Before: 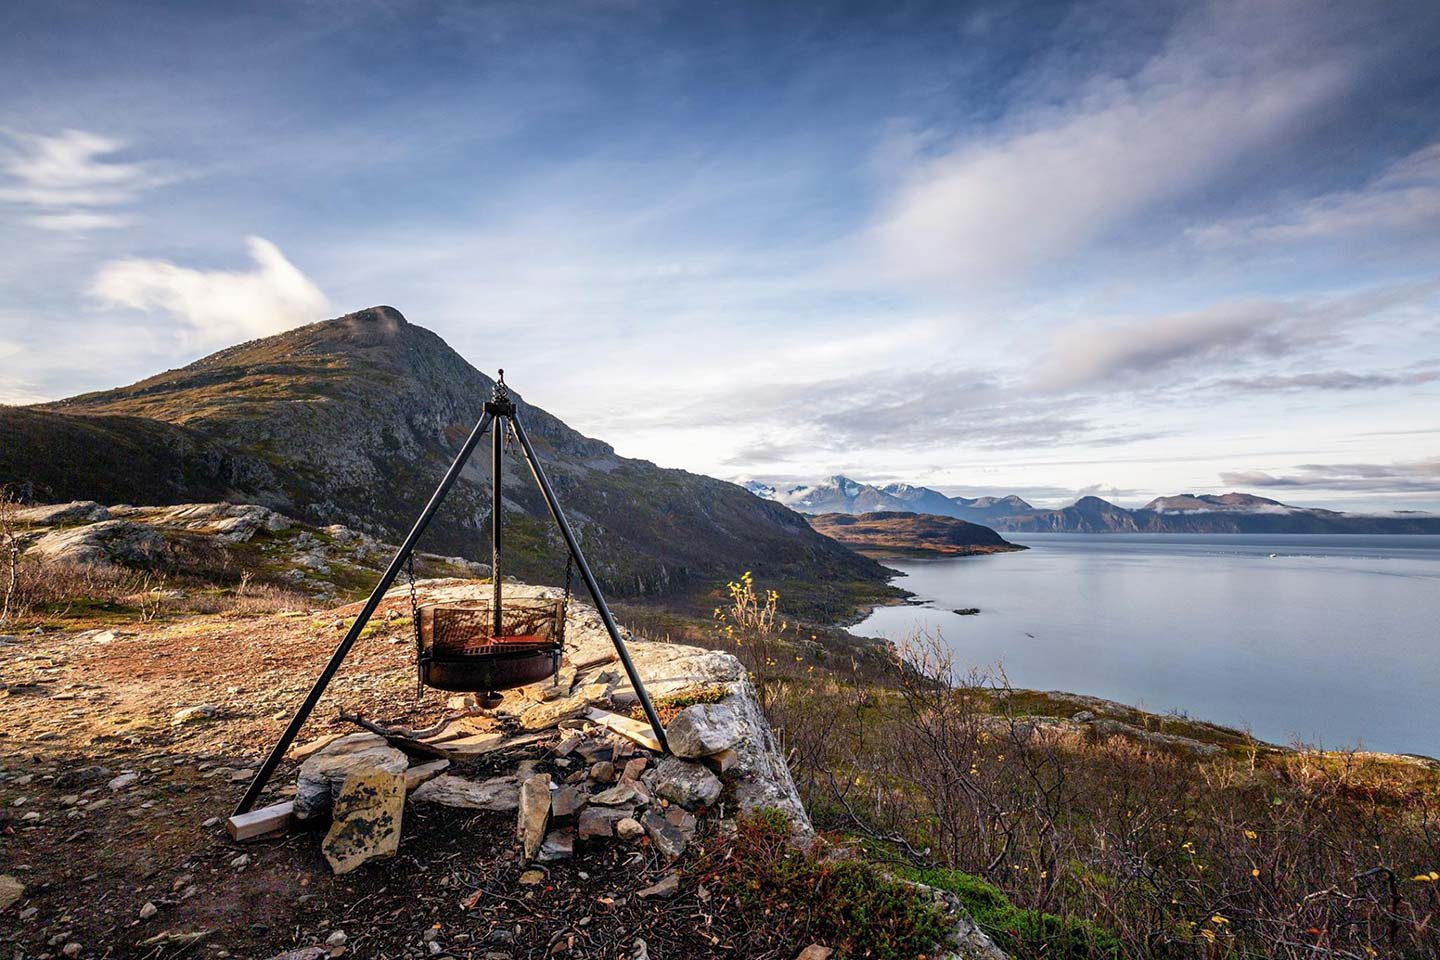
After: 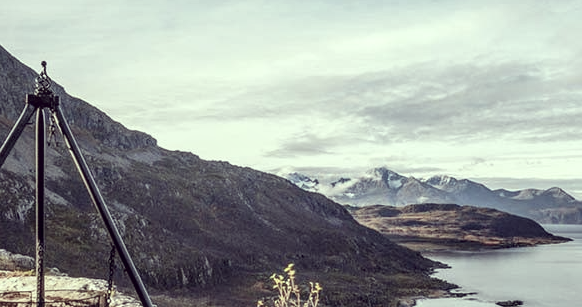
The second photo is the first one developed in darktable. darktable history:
local contrast: on, module defaults
contrast brightness saturation: contrast 0.1, brightness 0.03, saturation 0.09
color correction: highlights a* -20.17, highlights b* 20.27, shadows a* 20.03, shadows b* -20.46, saturation 0.43
crop: left 31.751%, top 32.172%, right 27.8%, bottom 35.83%
